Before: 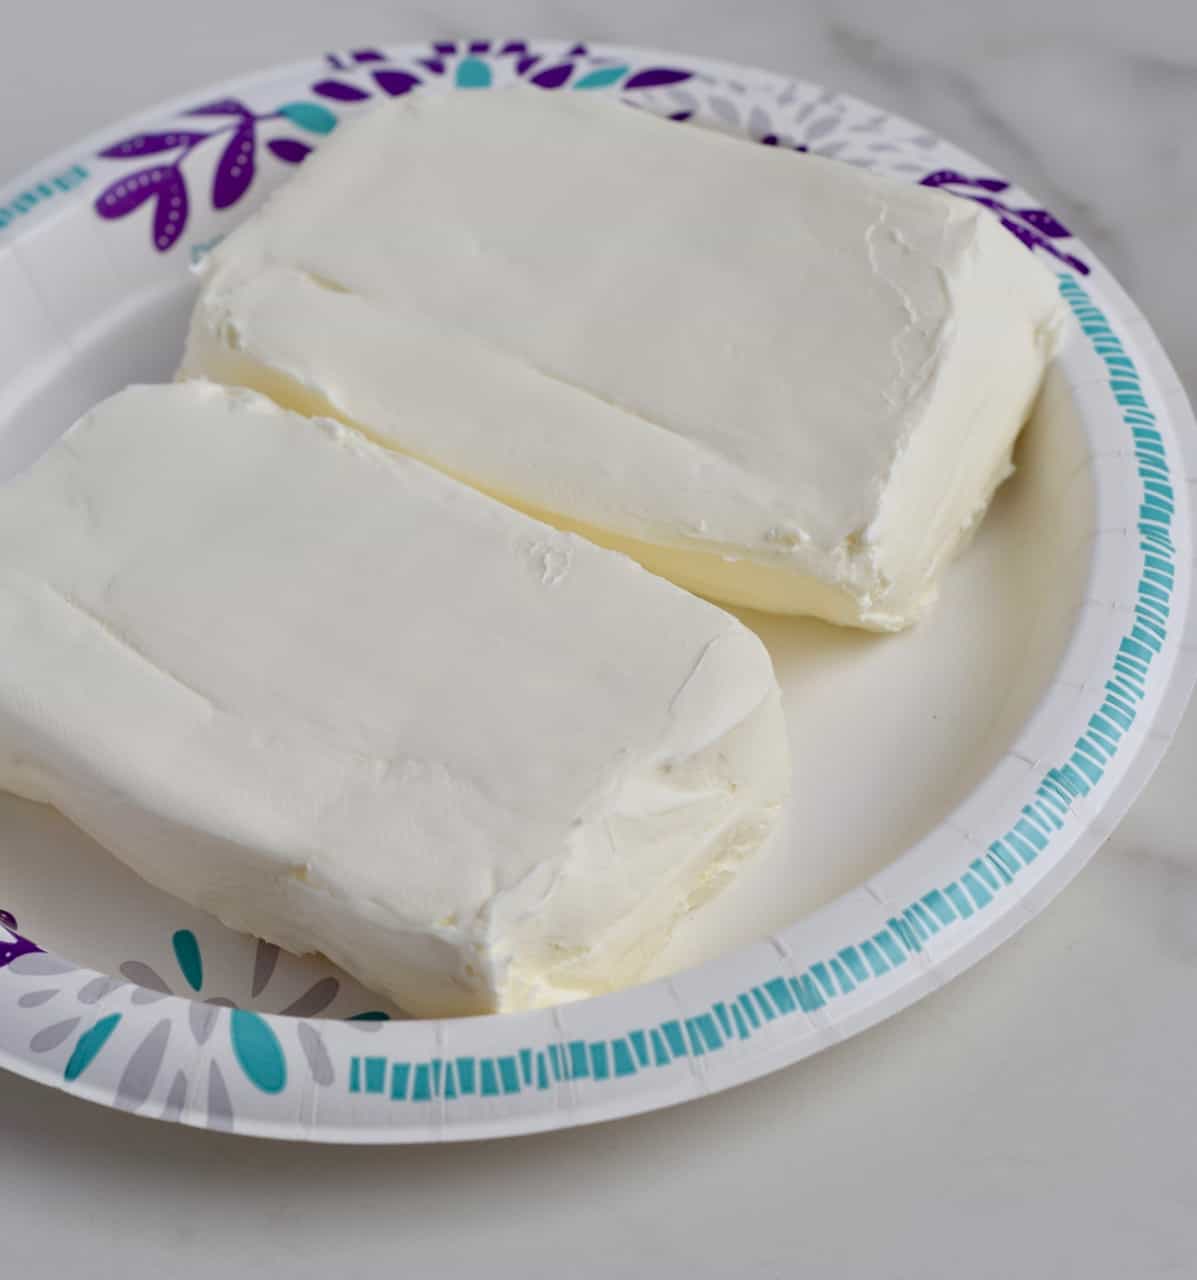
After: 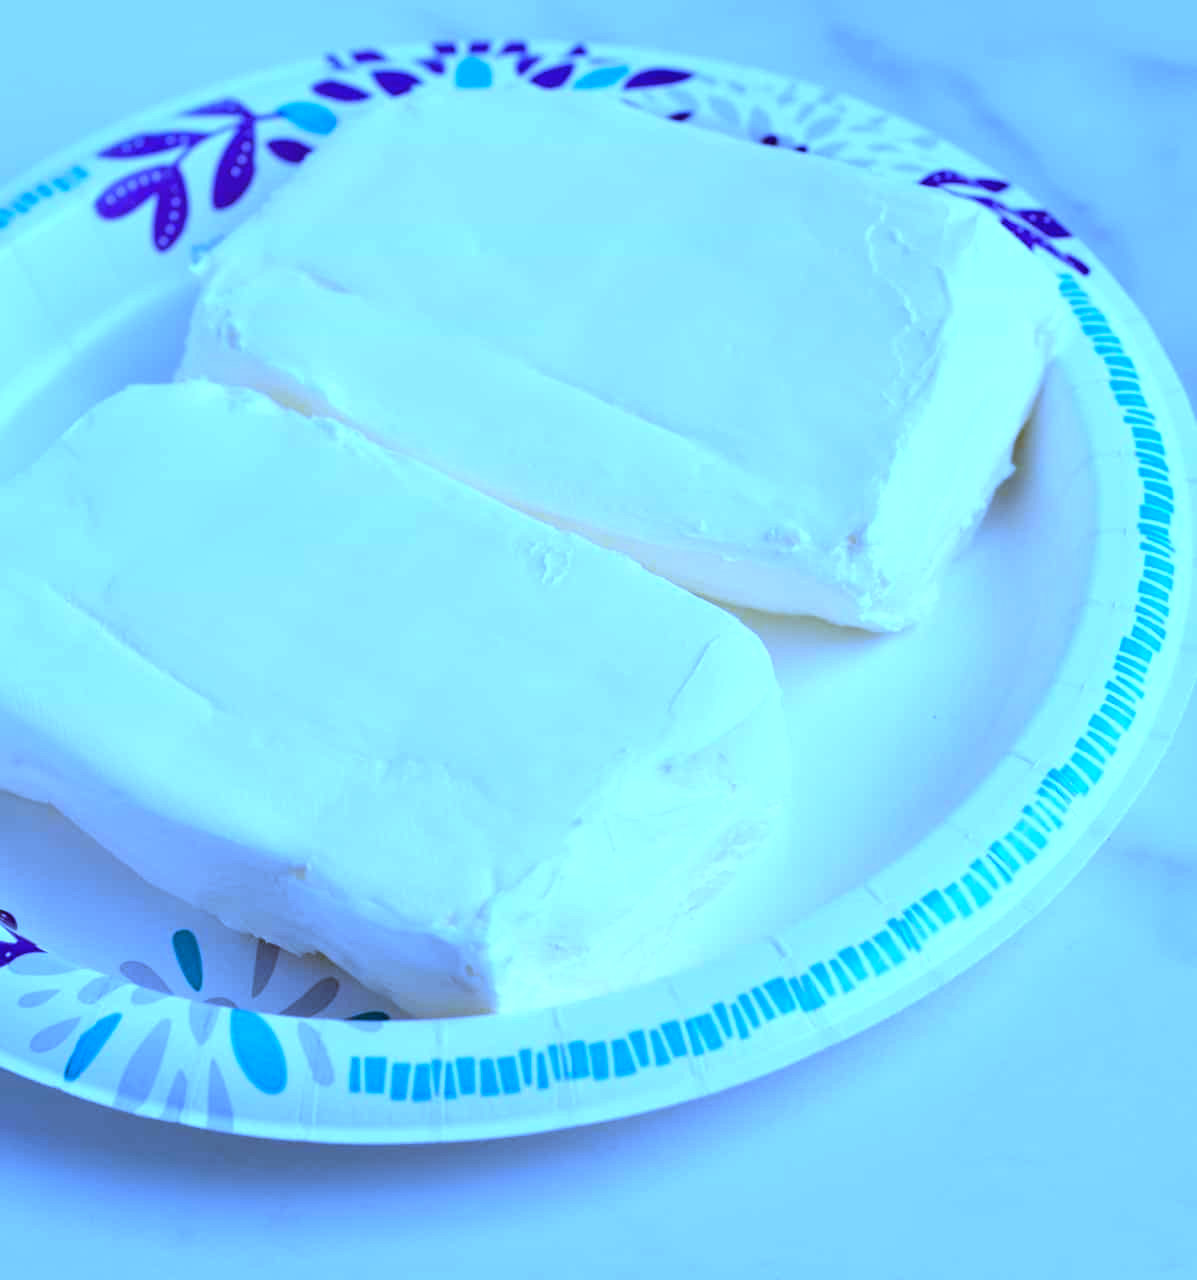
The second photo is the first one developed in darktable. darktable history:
white balance: red 0.766, blue 1.537
color correction: highlights a* -2.24, highlights b* -18.1
exposure: black level correction 0, exposure 0.7 EV, compensate exposure bias true, compensate highlight preservation false
